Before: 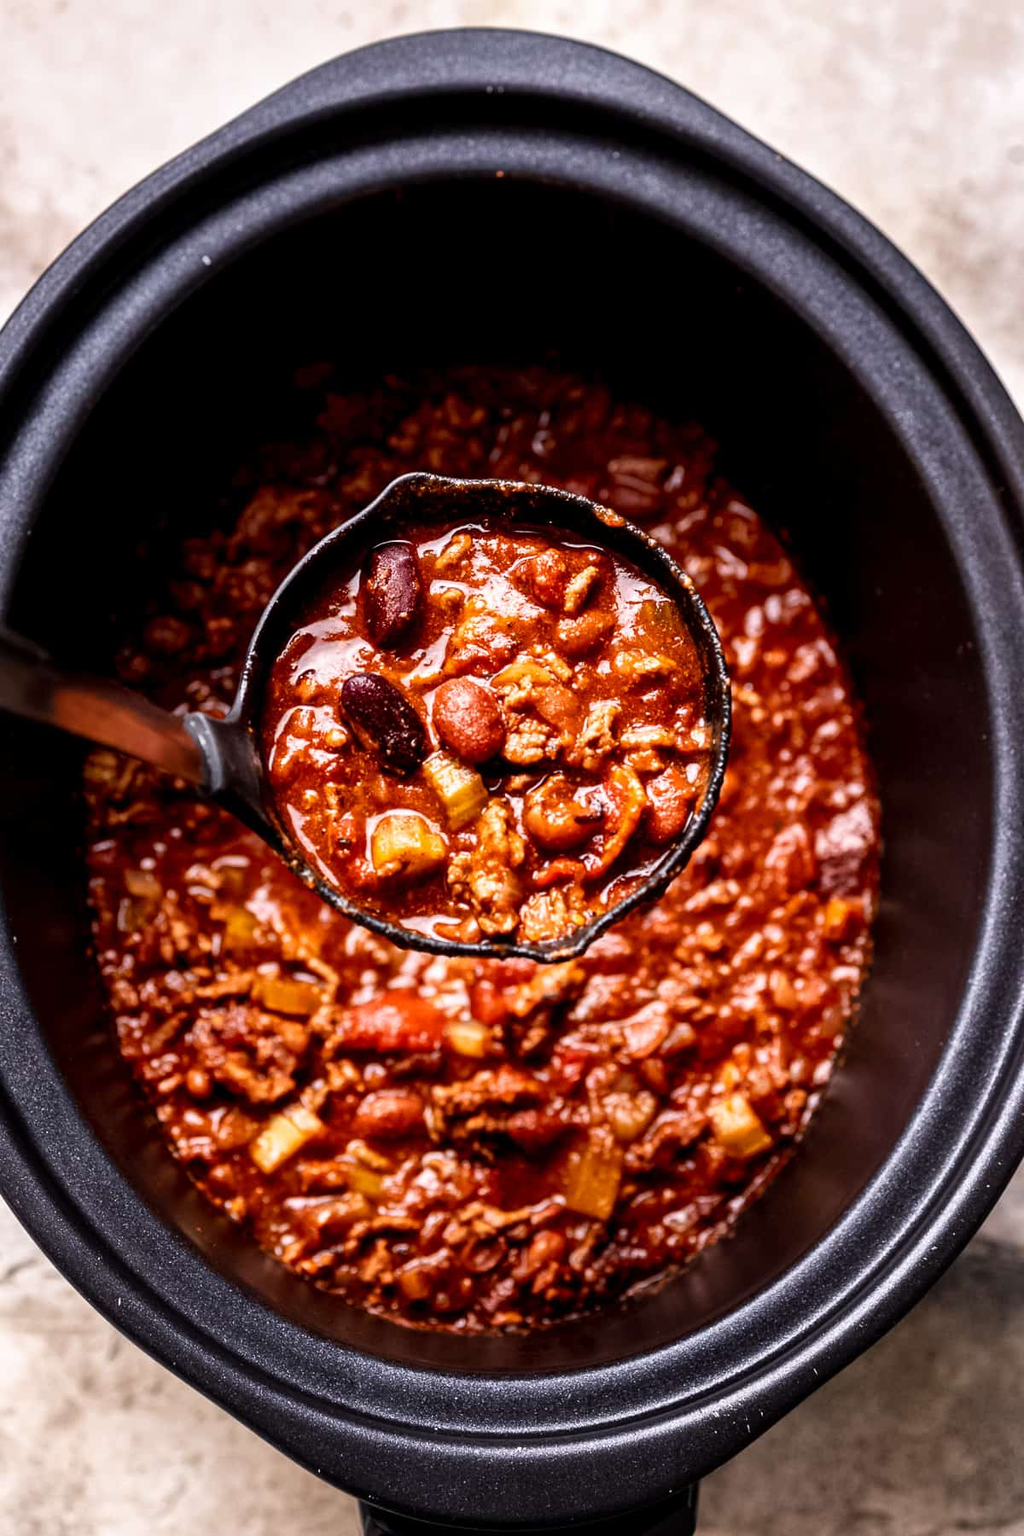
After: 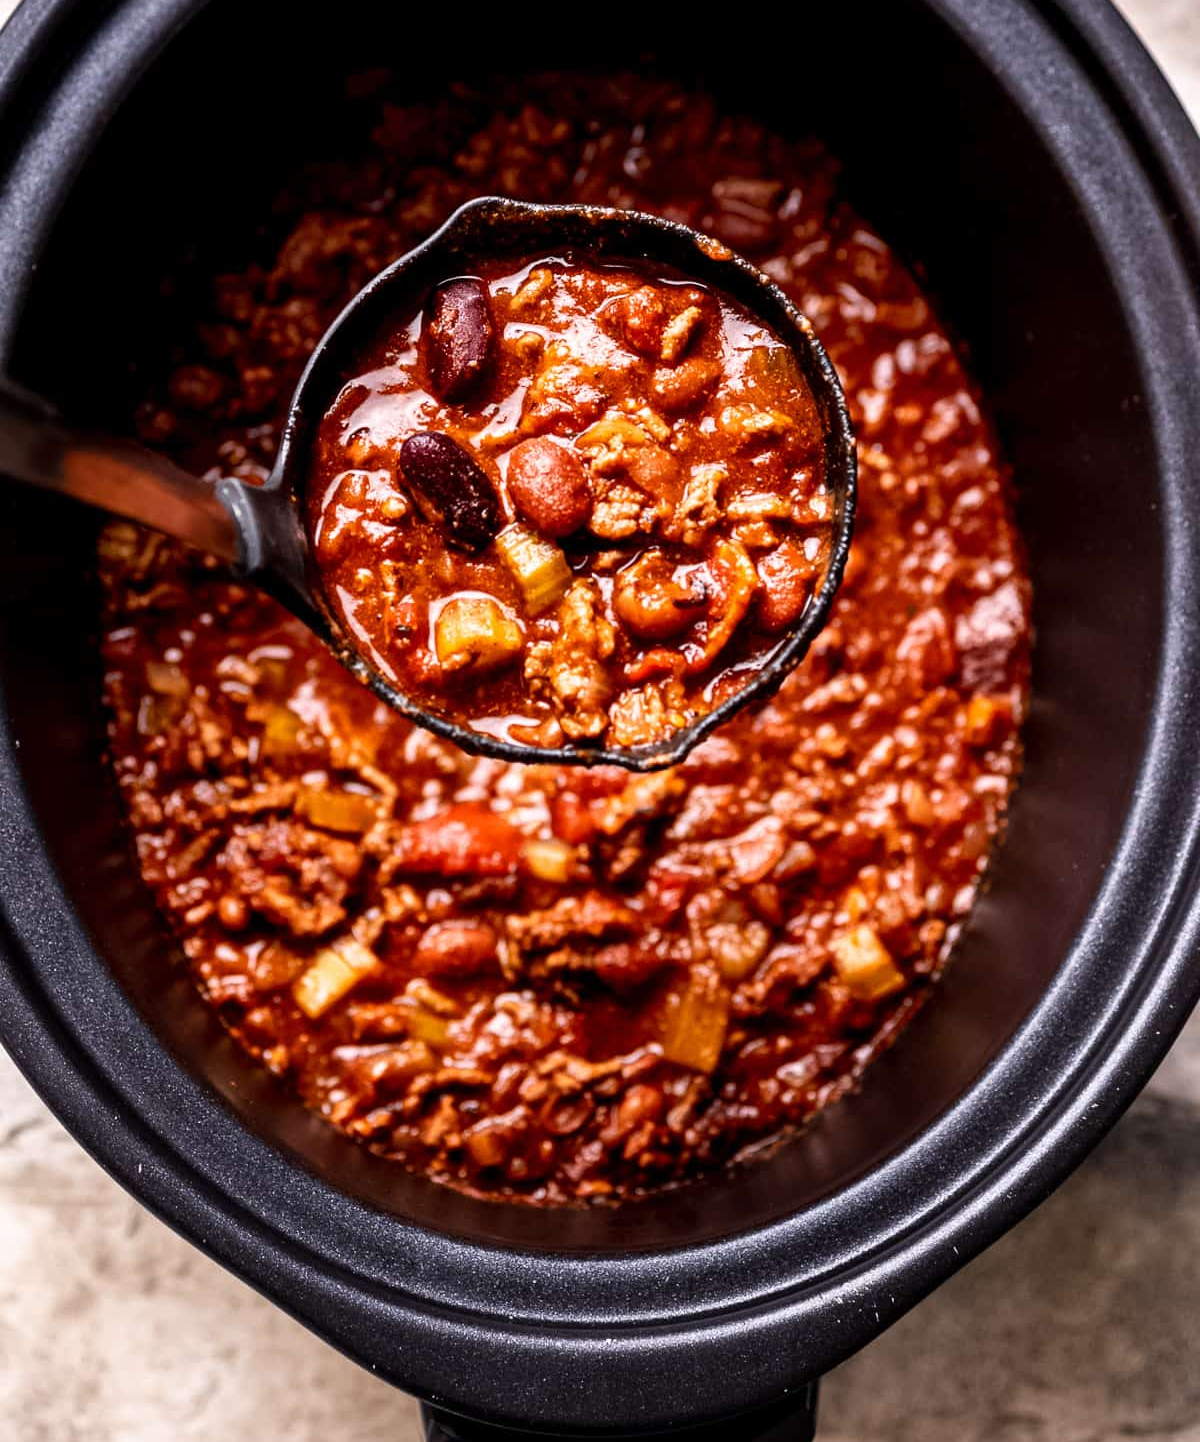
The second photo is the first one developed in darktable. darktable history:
crop and rotate: top 19.852%
